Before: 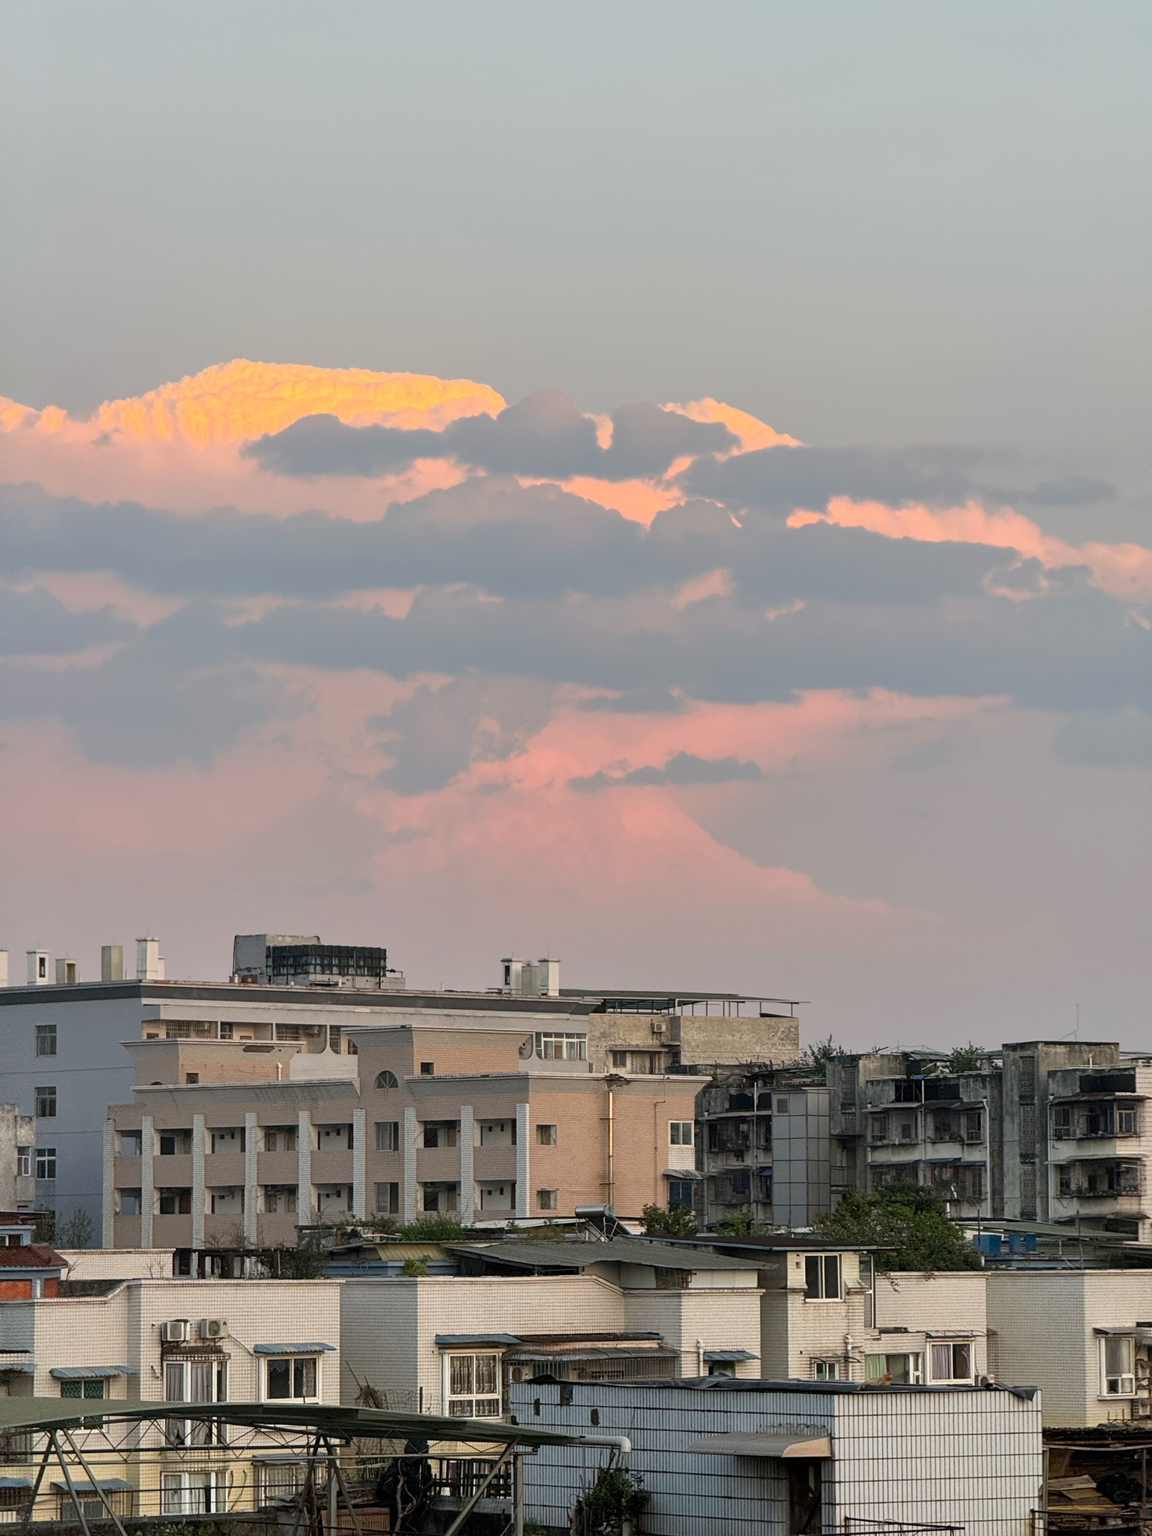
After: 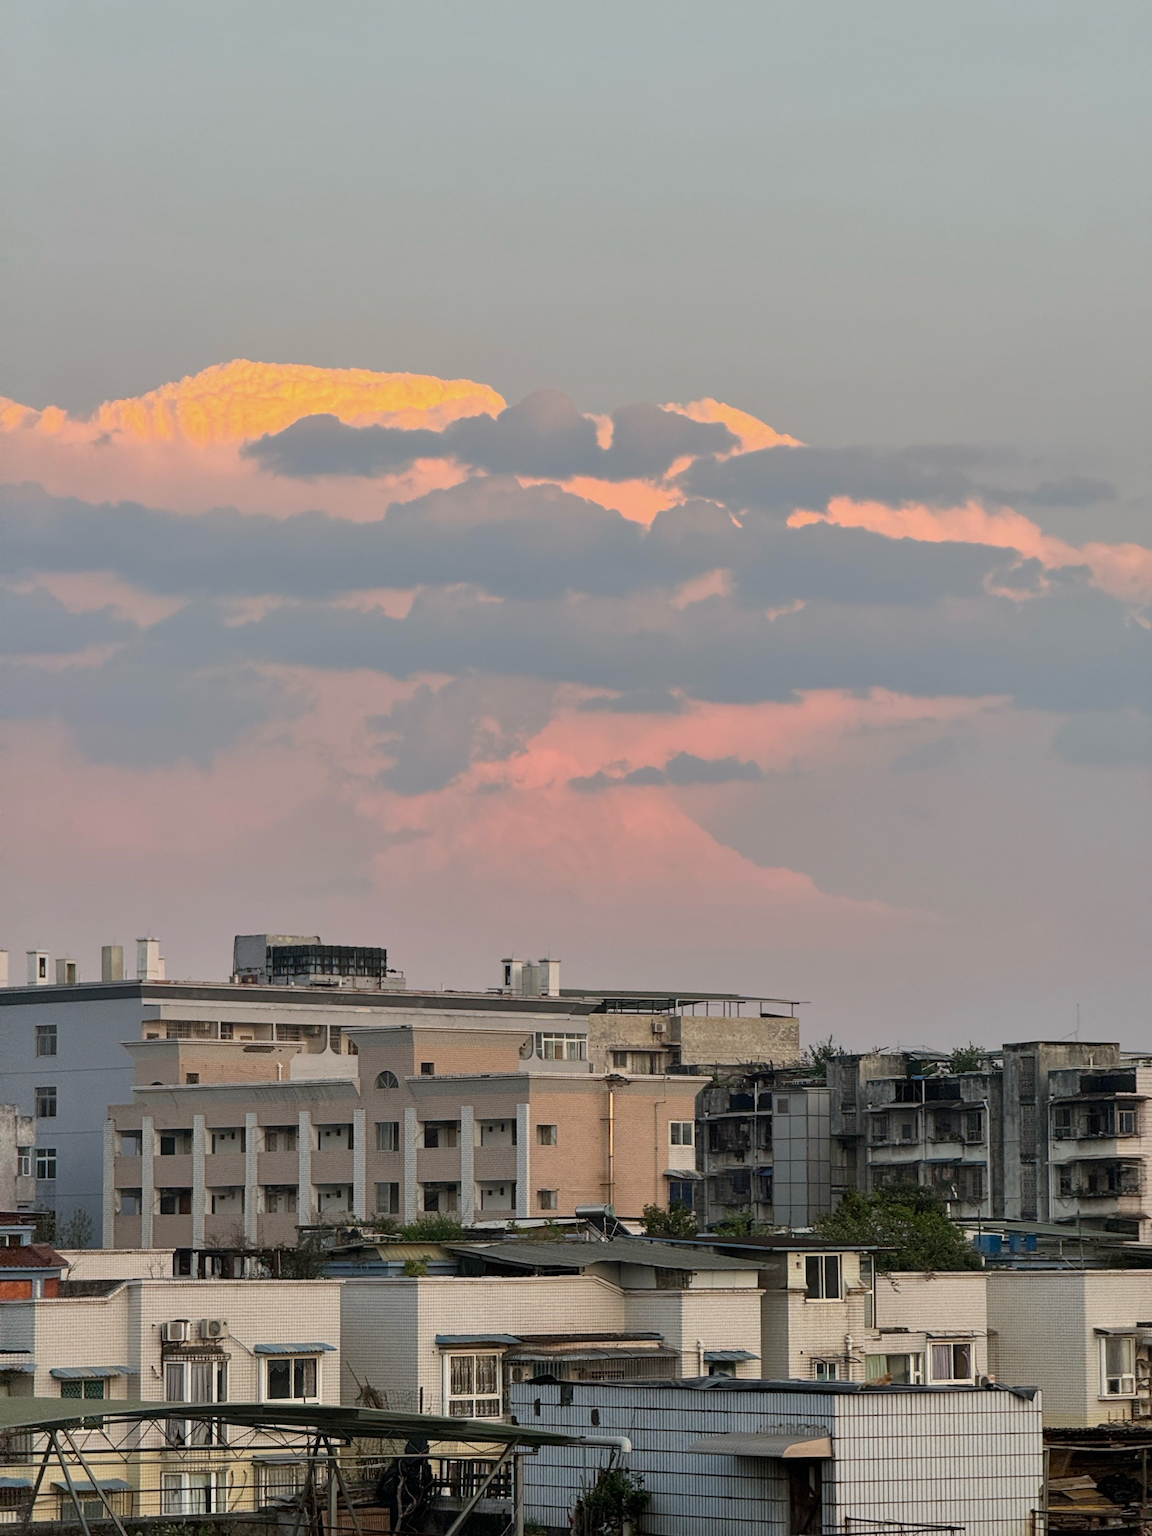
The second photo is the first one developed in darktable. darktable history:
shadows and highlights: shadows -20.29, white point adjustment -2.15, highlights -35.08
